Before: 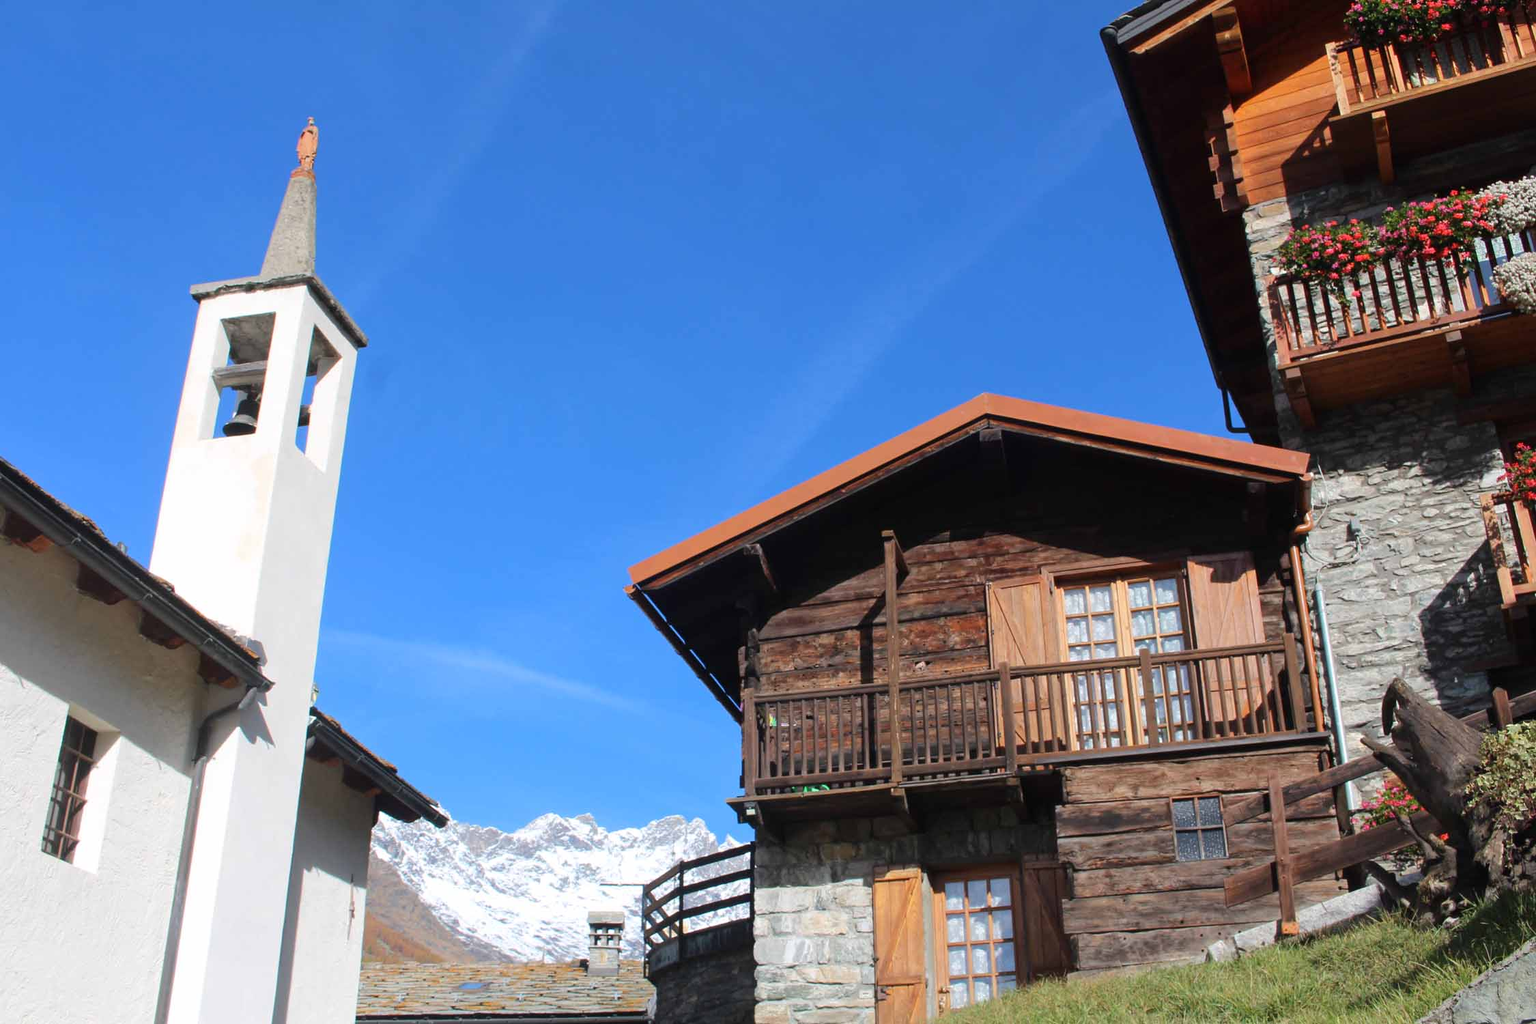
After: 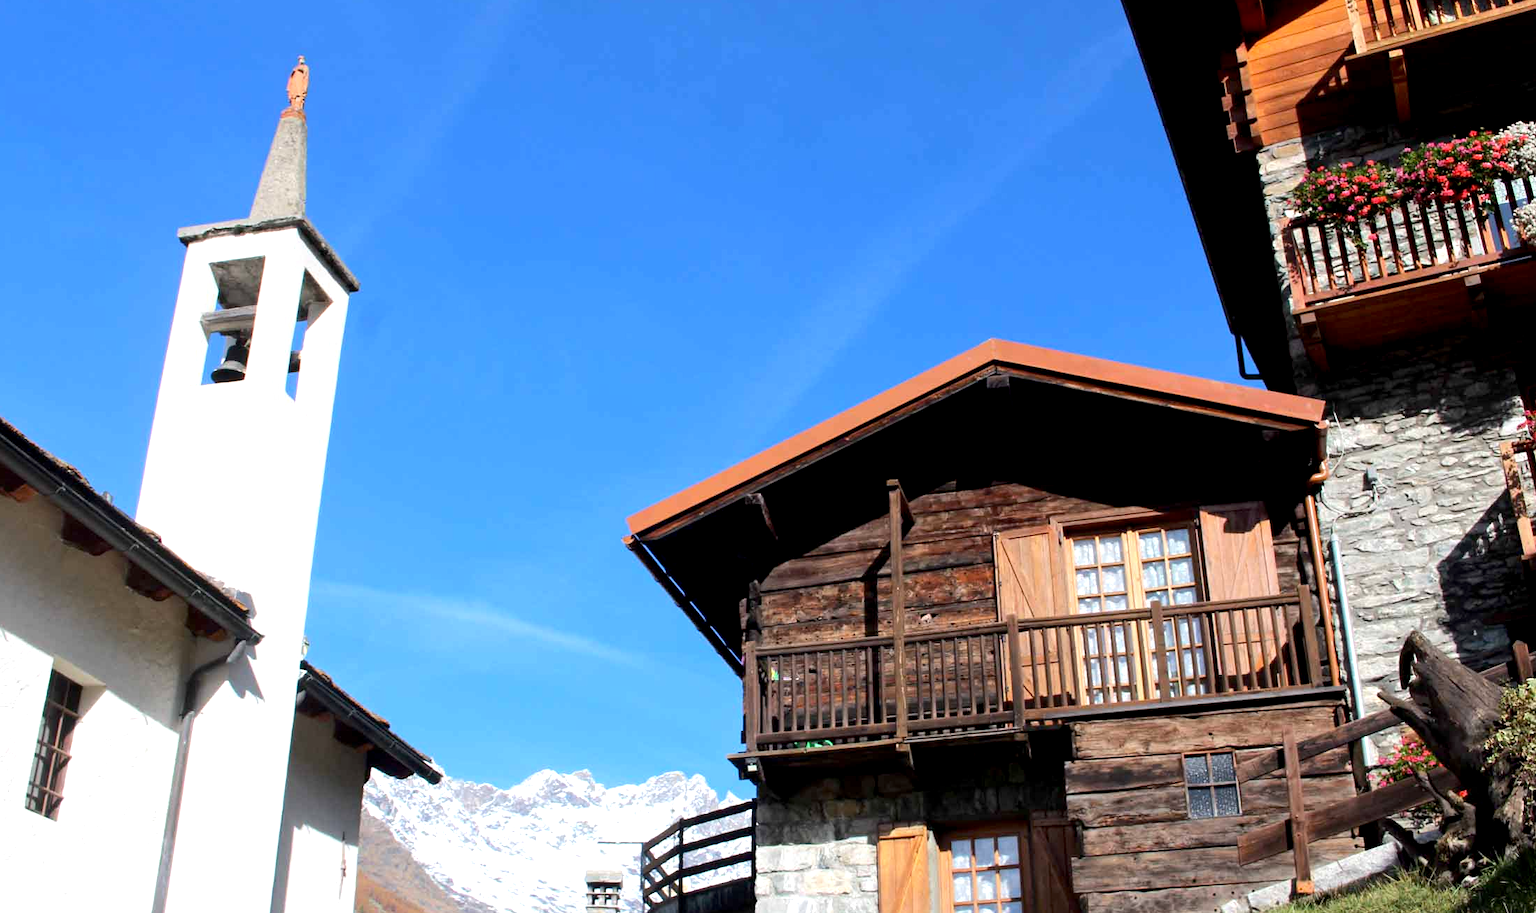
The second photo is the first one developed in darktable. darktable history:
tone equalizer: -8 EV -0.426 EV, -7 EV -0.404 EV, -6 EV -0.36 EV, -5 EV -0.203 EV, -3 EV 0.247 EV, -2 EV 0.328 EV, -1 EV 0.376 EV, +0 EV 0.41 EV, edges refinement/feathering 500, mask exposure compensation -1.57 EV, preserve details no
exposure: black level correction 0.009, exposure 0.121 EV, compensate highlight preservation false
crop: left 1.114%, top 6.156%, right 1.308%, bottom 6.782%
